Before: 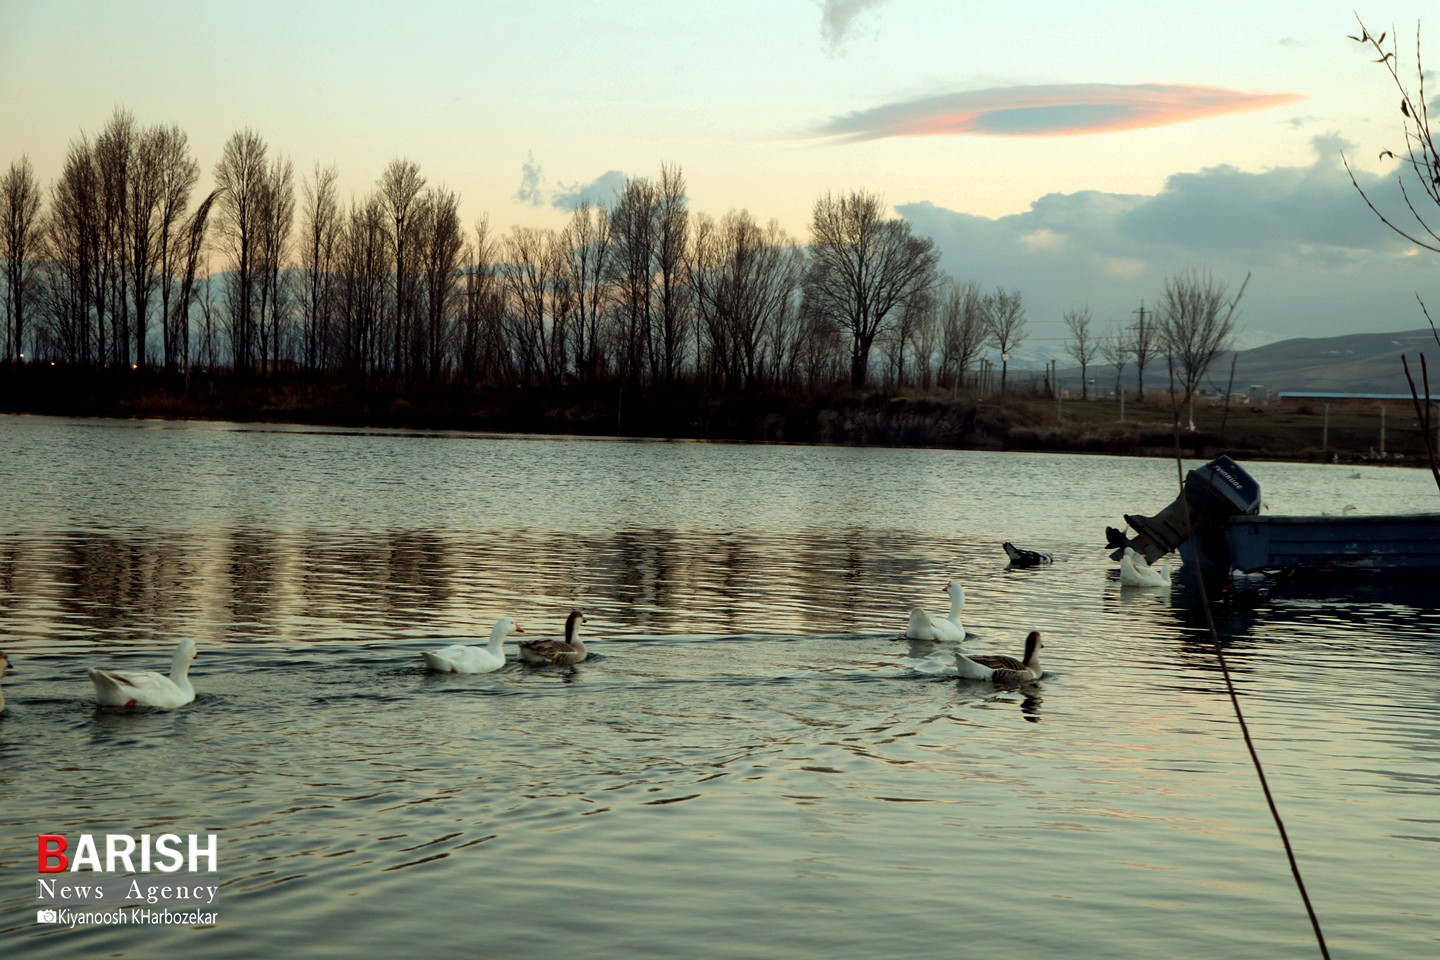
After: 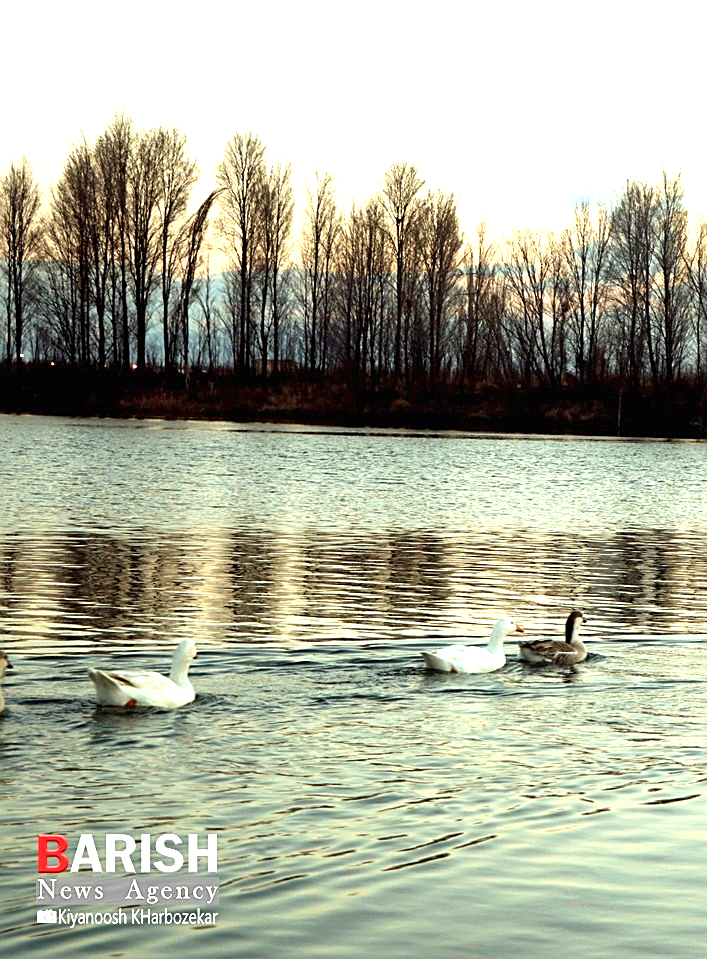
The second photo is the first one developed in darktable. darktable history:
exposure: black level correction 0, exposure 1.406 EV, compensate highlight preservation false
crop and rotate: left 0.039%, top 0%, right 50.84%
sharpen: on, module defaults
